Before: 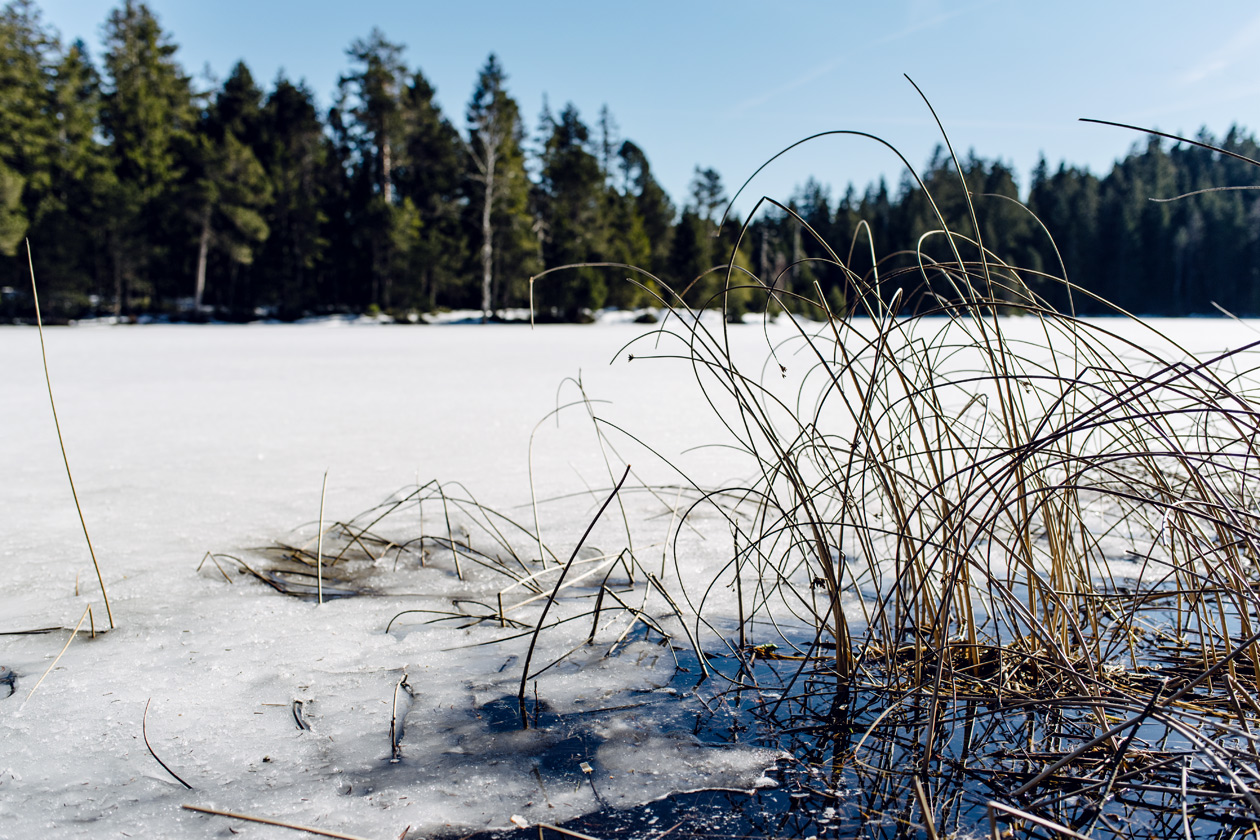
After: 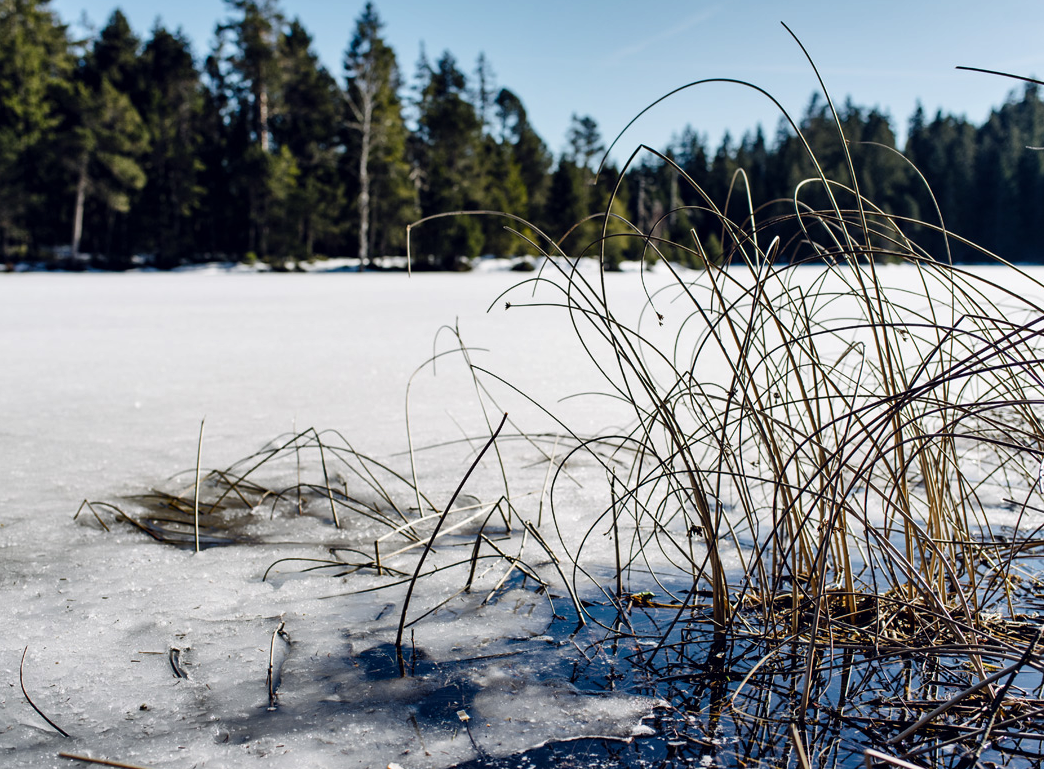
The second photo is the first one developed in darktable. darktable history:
crop: left 9.807%, top 6.259%, right 7.334%, bottom 2.177%
shadows and highlights: radius 118.69, shadows 42.21, highlights -61.56, soften with gaussian
